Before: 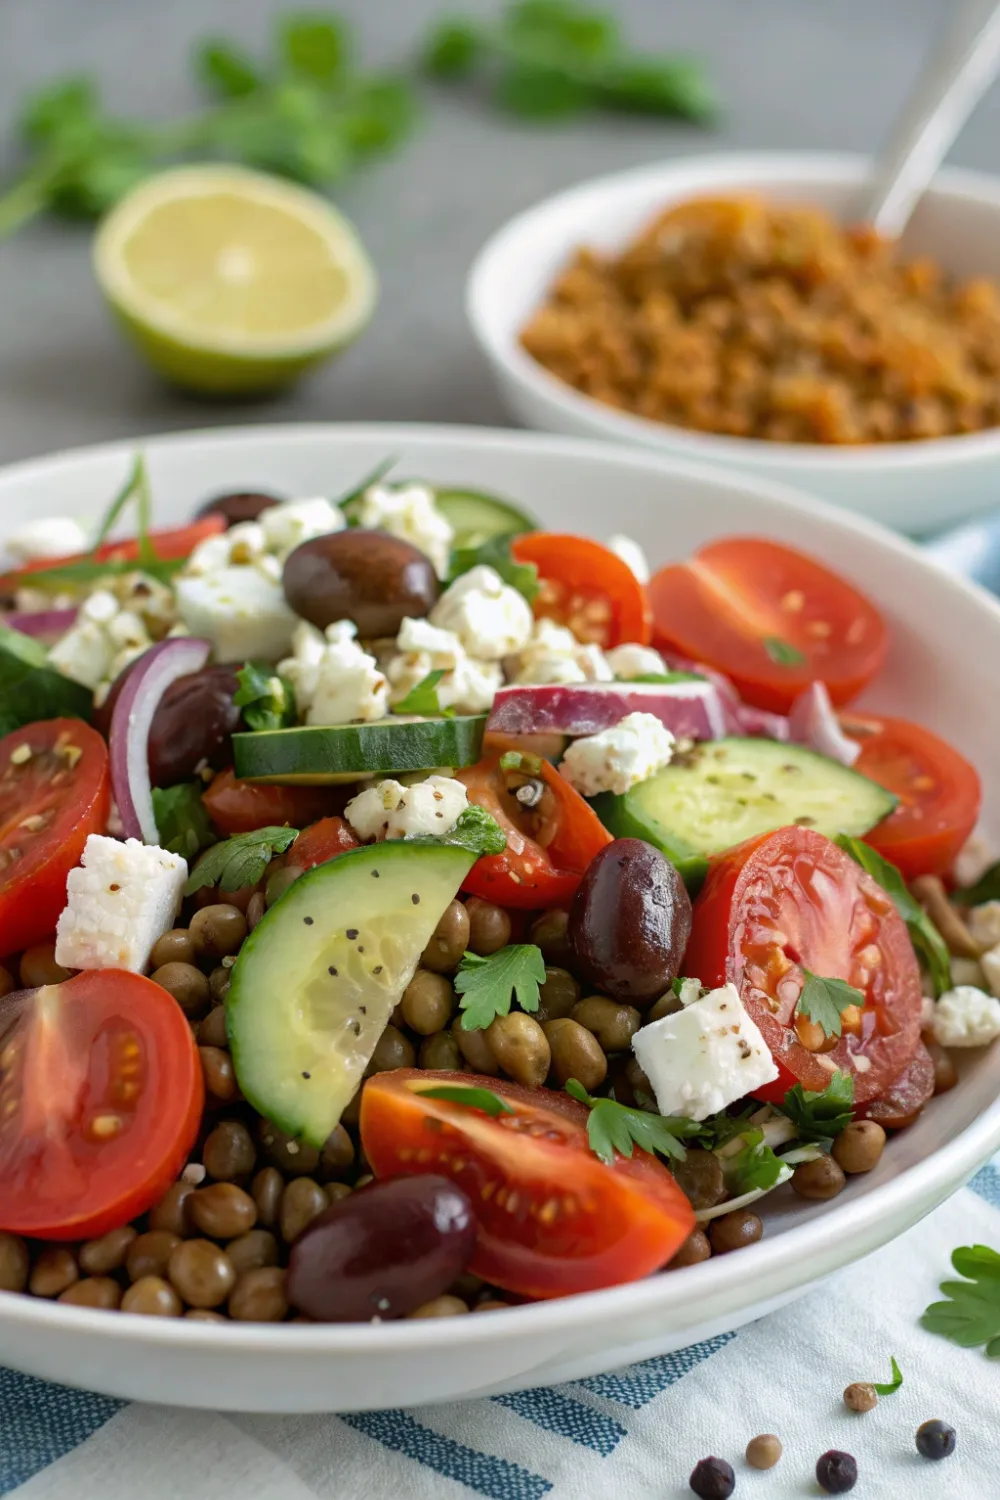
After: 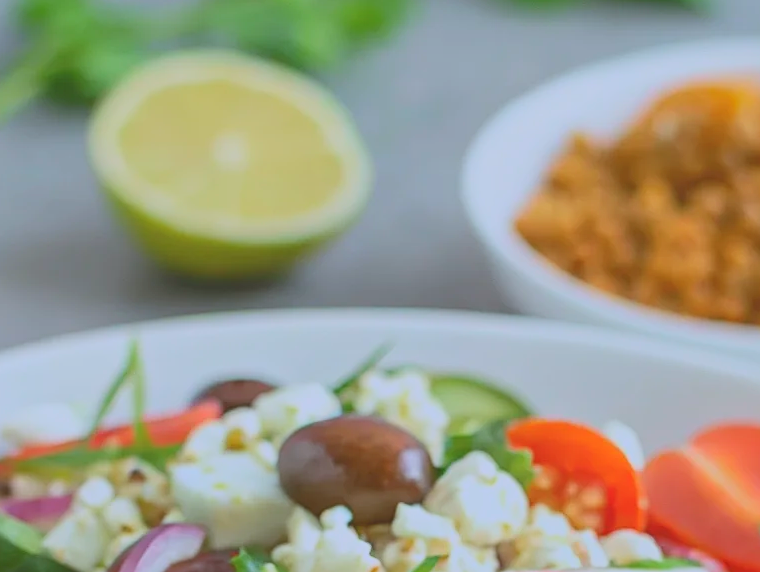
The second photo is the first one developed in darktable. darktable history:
color calibration: illuminant as shot in camera, x 0.369, y 0.377, temperature 4324.01 K
crop: left 0.551%, top 7.649%, right 23.427%, bottom 54.201%
sharpen: on, module defaults
tone curve: curves: ch0 [(0, 0.148) (0.191, 0.225) (0.712, 0.695) (0.864, 0.797) (1, 0.839)], color space Lab, independent channels, preserve colors none
exposure: exposure 0.516 EV, compensate exposure bias true, compensate highlight preservation false
contrast brightness saturation: contrast -0.29
